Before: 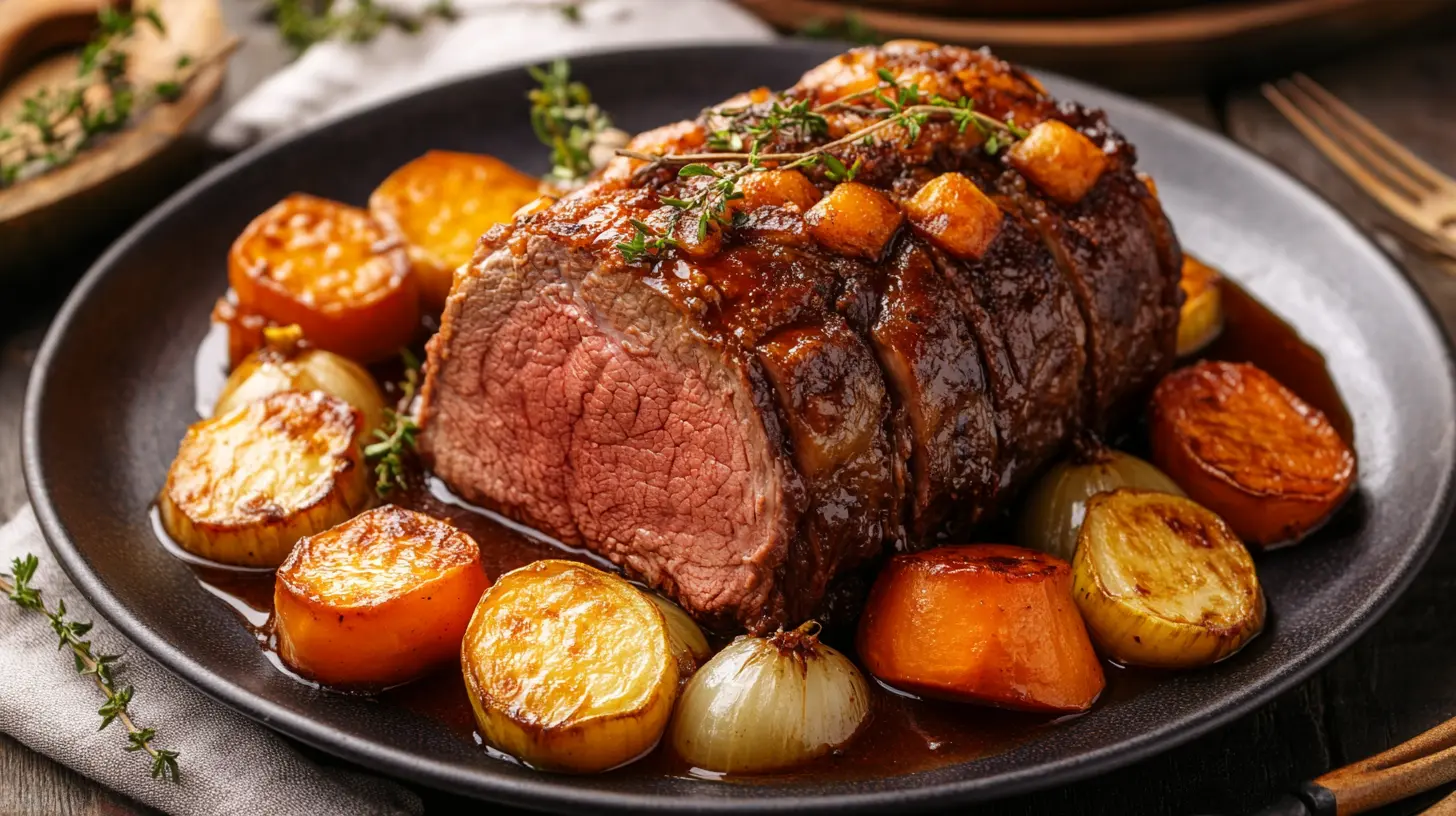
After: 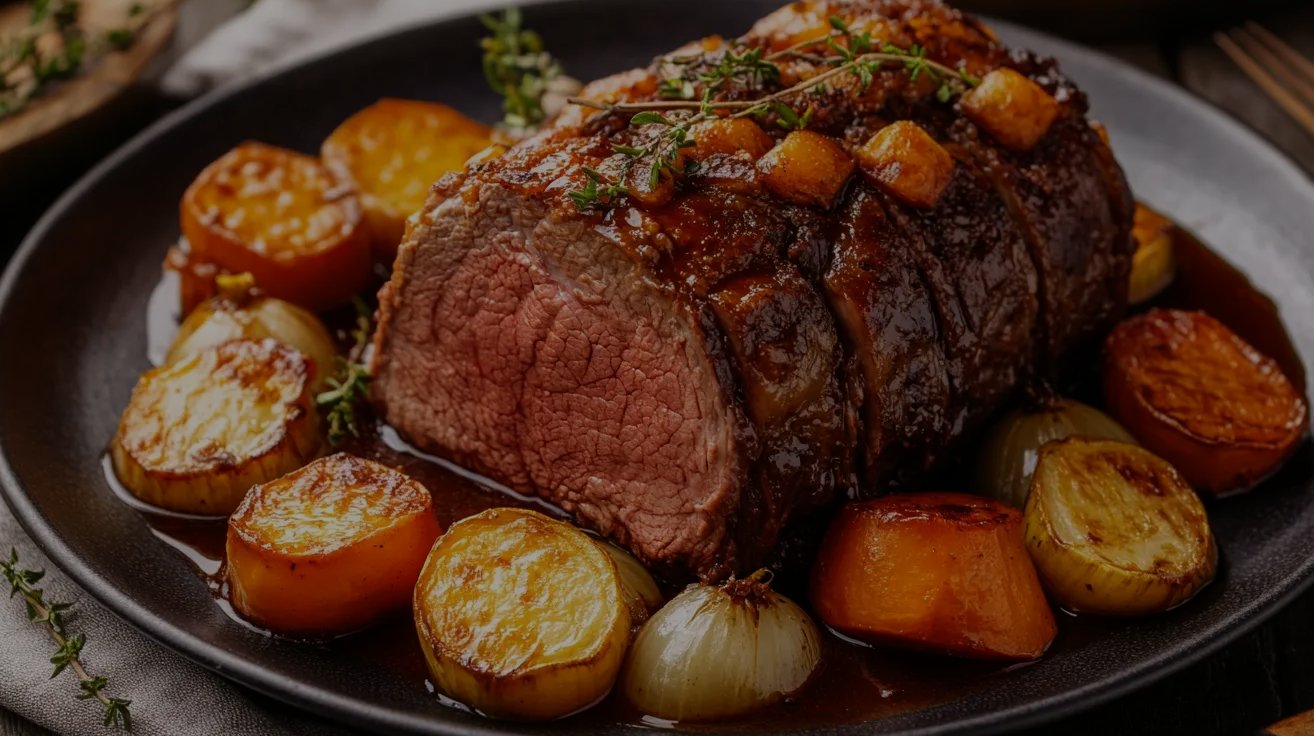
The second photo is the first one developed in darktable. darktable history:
exposure: exposure -1.468 EV, compensate highlight preservation false
crop: left 3.305%, top 6.436%, right 6.389%, bottom 3.258%
